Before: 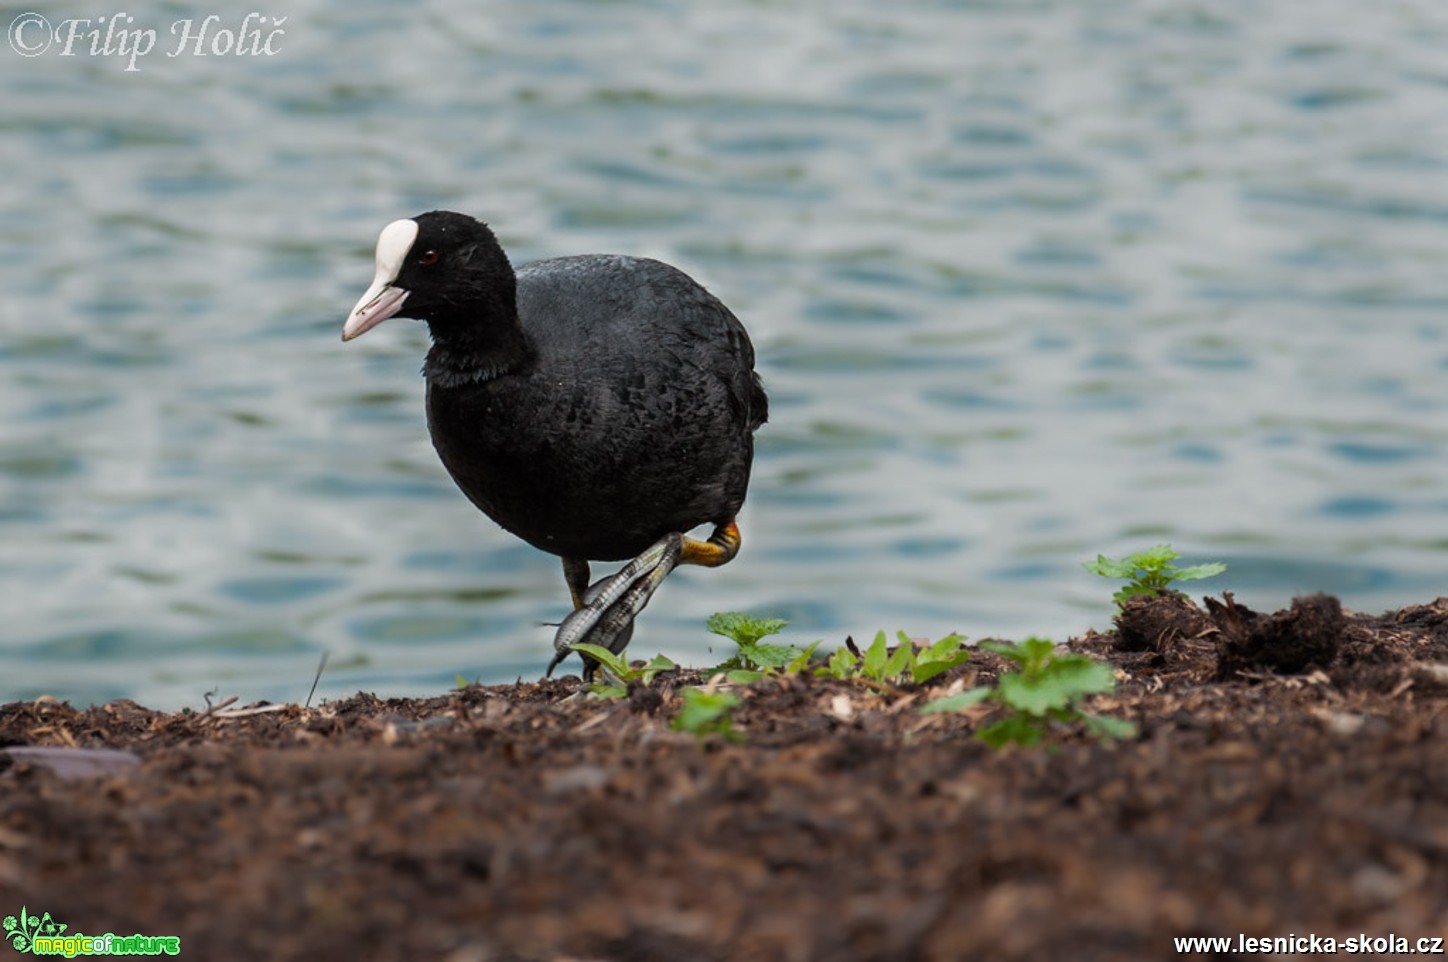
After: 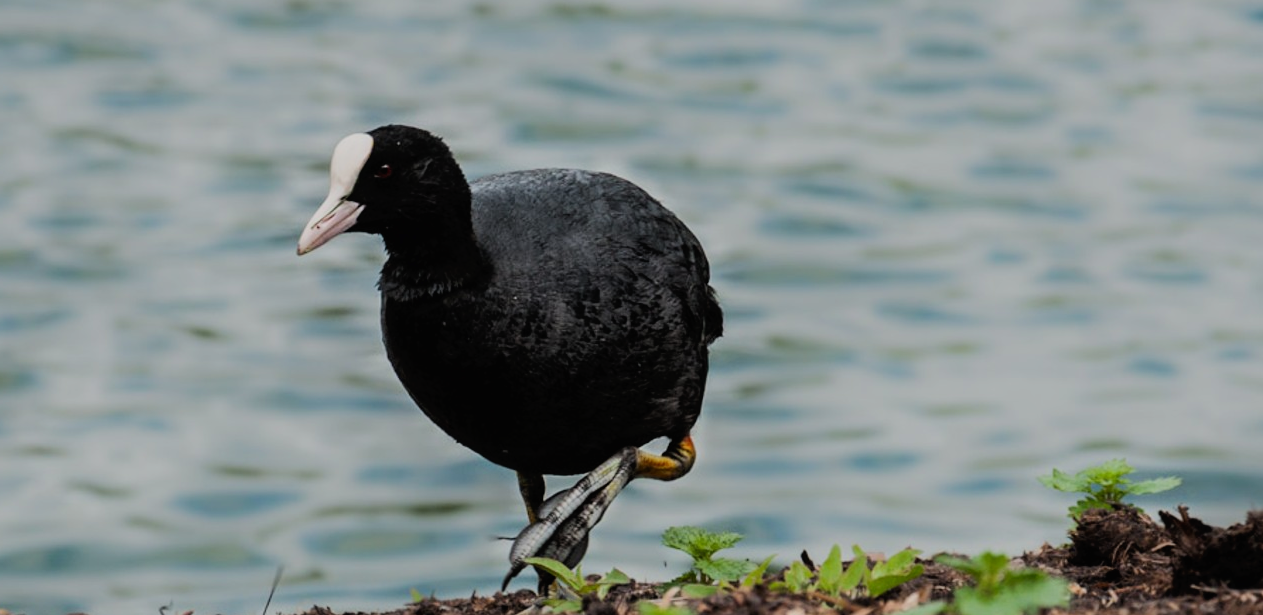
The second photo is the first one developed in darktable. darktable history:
filmic rgb: black relative exposure -7.16 EV, white relative exposure 5.37 EV, hardness 3.02, color science v6 (2022)
crop: left 3.122%, top 9%, right 9.642%, bottom 27.023%
tone curve: curves: ch0 [(0, 0) (0.003, 0.014) (0.011, 0.019) (0.025, 0.029) (0.044, 0.047) (0.069, 0.071) (0.1, 0.101) (0.136, 0.131) (0.177, 0.166) (0.224, 0.212) (0.277, 0.263) (0.335, 0.32) (0.399, 0.387) (0.468, 0.459) (0.543, 0.541) (0.623, 0.626) (0.709, 0.717) (0.801, 0.813) (0.898, 0.909) (1, 1)], color space Lab, independent channels, preserve colors none
